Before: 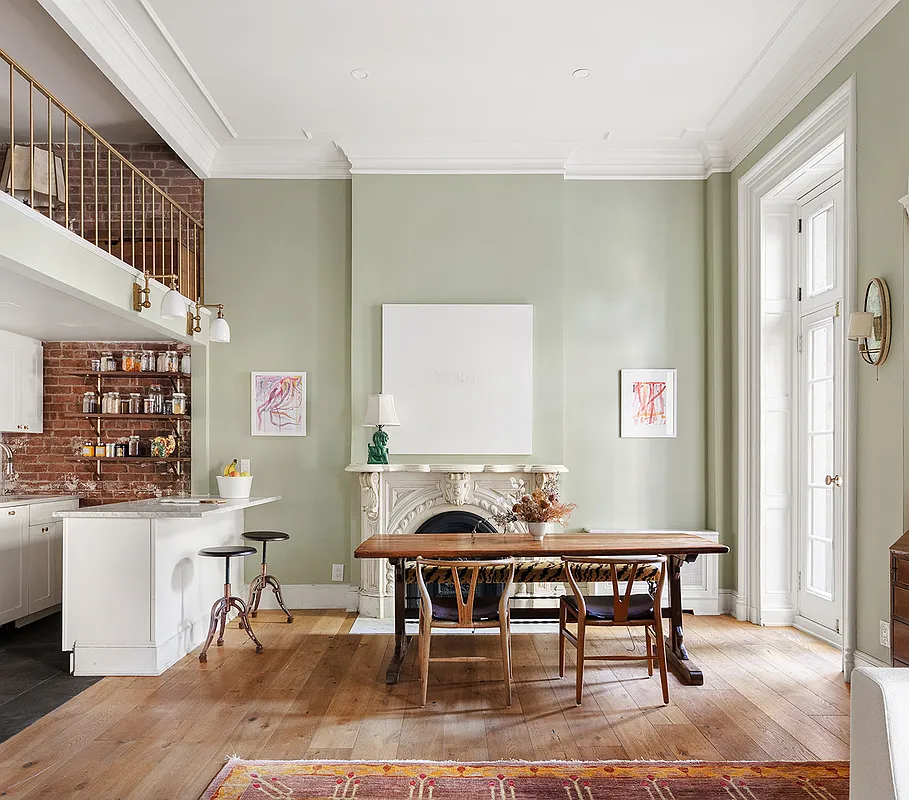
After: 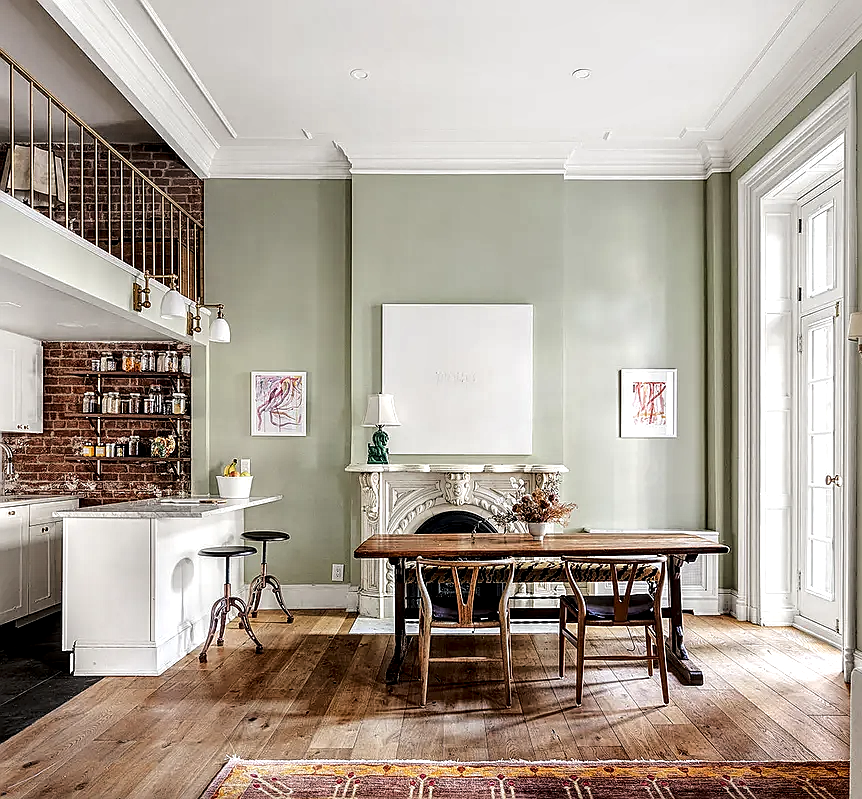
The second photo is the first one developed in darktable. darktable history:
sharpen: on, module defaults
tone curve: curves: ch0 [(0, 0) (0.003, 0.002) (0.011, 0.009) (0.025, 0.02) (0.044, 0.034) (0.069, 0.046) (0.1, 0.062) (0.136, 0.083) (0.177, 0.119) (0.224, 0.162) (0.277, 0.216) (0.335, 0.282) (0.399, 0.365) (0.468, 0.457) (0.543, 0.541) (0.623, 0.624) (0.709, 0.713) (0.801, 0.797) (0.898, 0.889) (1, 1)], color space Lab, linked channels, preserve colors none
crop and rotate: left 0%, right 5.125%
local contrast: highlights 65%, shadows 54%, detail 169%, midtone range 0.518
